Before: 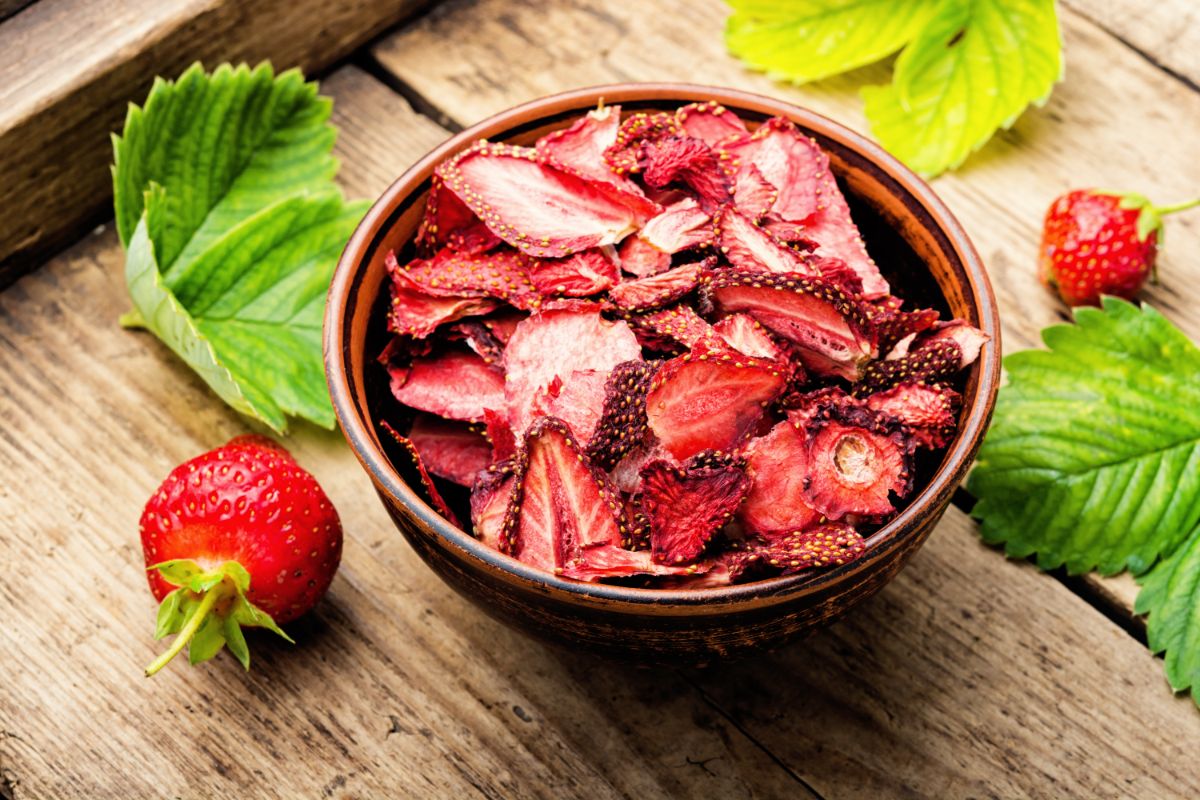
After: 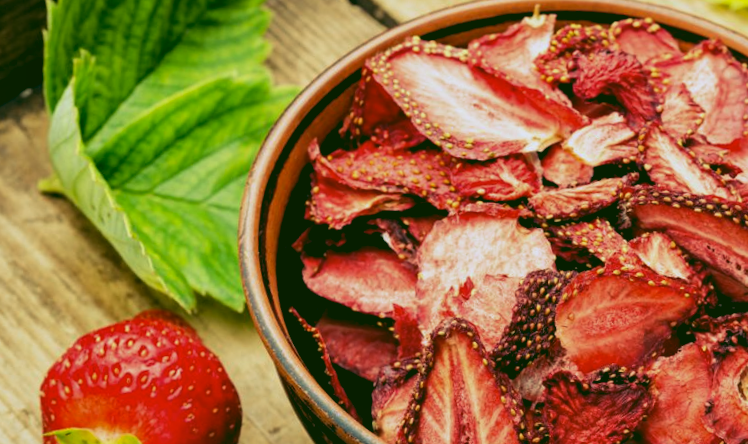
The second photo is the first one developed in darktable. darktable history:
crop and rotate: angle -4.99°, left 2.122%, top 6.945%, right 27.566%, bottom 30.519%
local contrast: mode bilateral grid, contrast 20, coarseness 50, detail 120%, midtone range 0.2
rgb curve: curves: ch0 [(0.123, 0.061) (0.995, 0.887)]; ch1 [(0.06, 0.116) (1, 0.906)]; ch2 [(0, 0) (0.824, 0.69) (1, 1)], mode RGB, independent channels, compensate middle gray true
